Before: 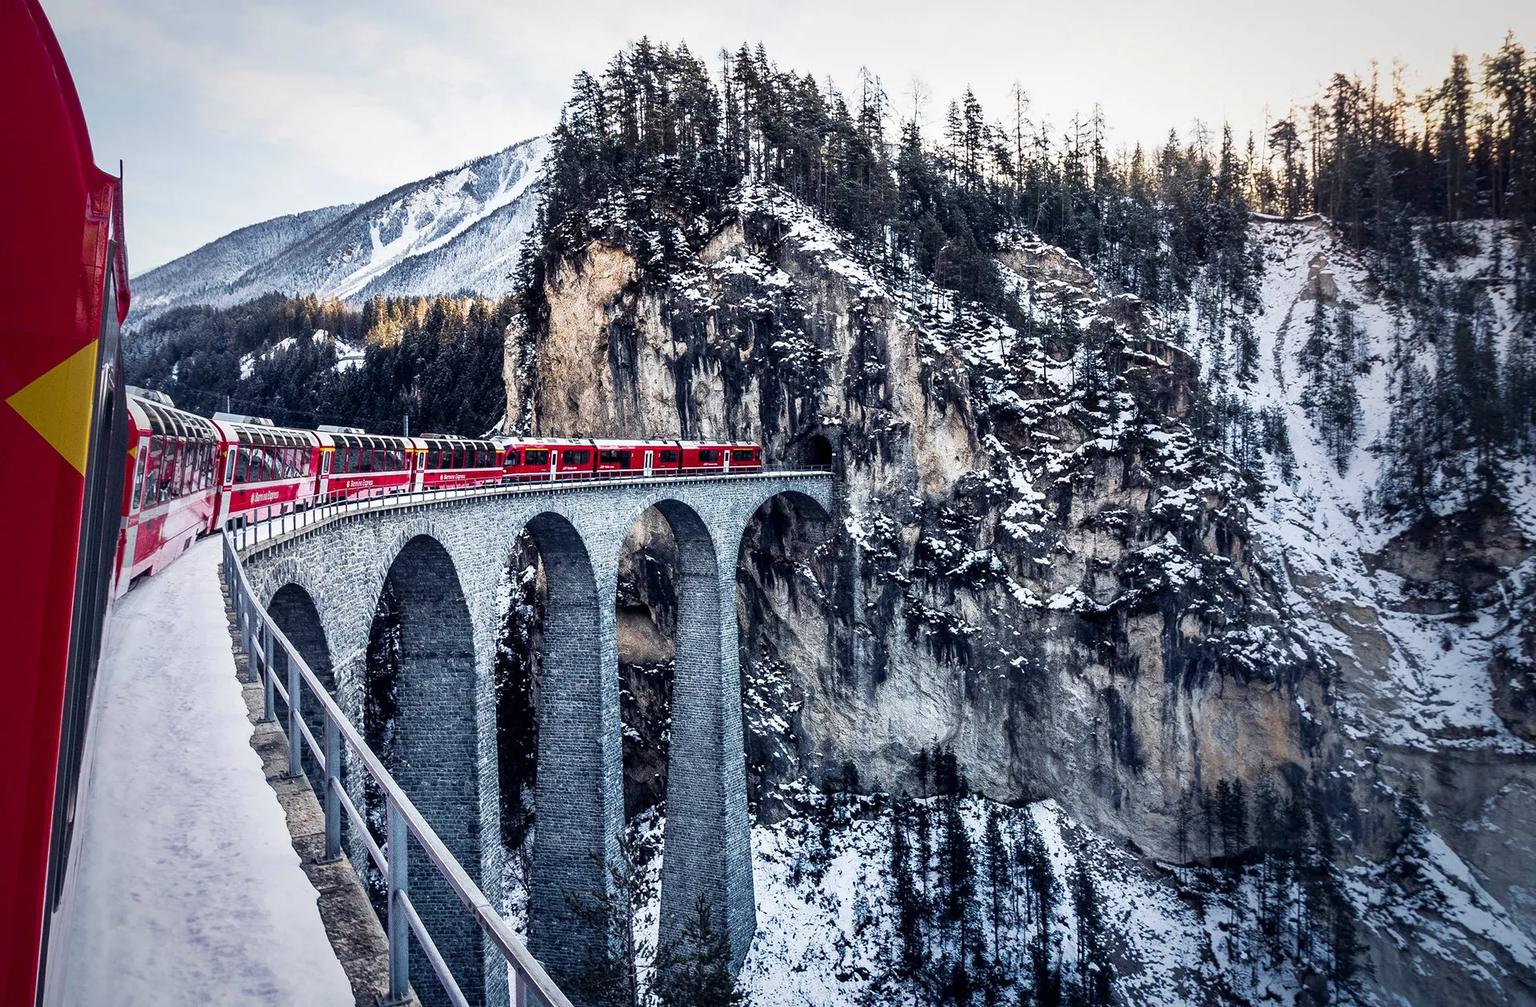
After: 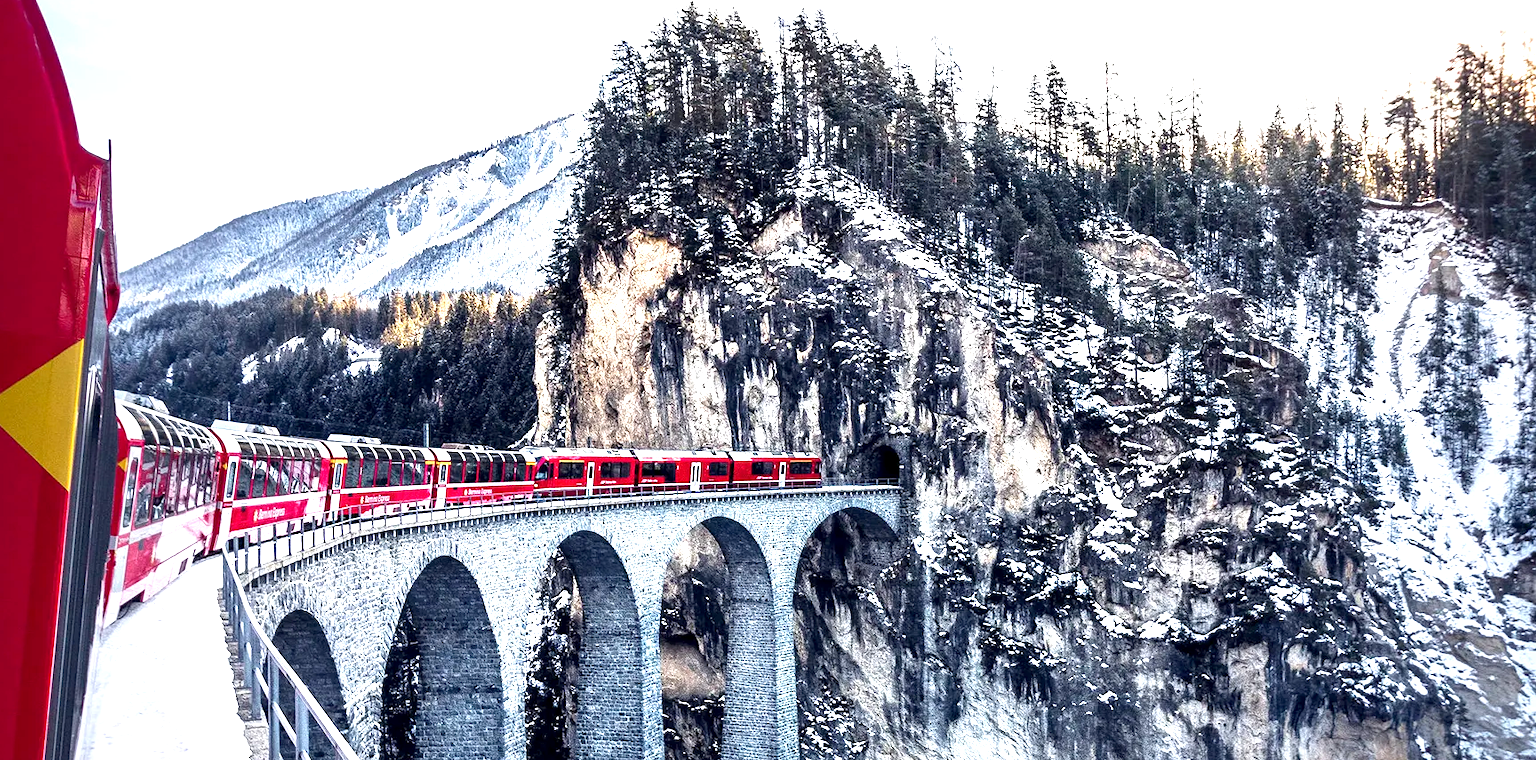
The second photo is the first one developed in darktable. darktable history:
crop: left 1.509%, top 3.452%, right 7.696%, bottom 28.452%
exposure: black level correction 0.001, exposure 1.116 EV, compensate highlight preservation false
